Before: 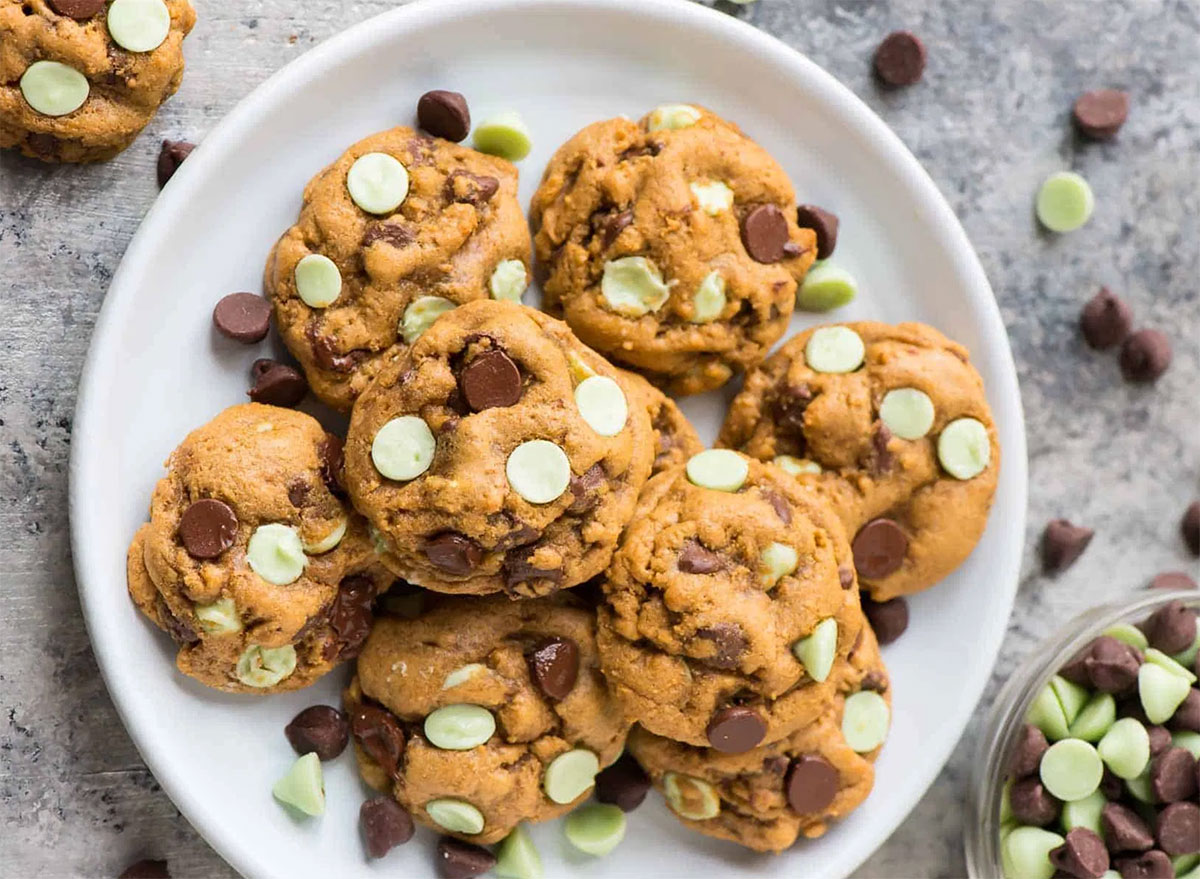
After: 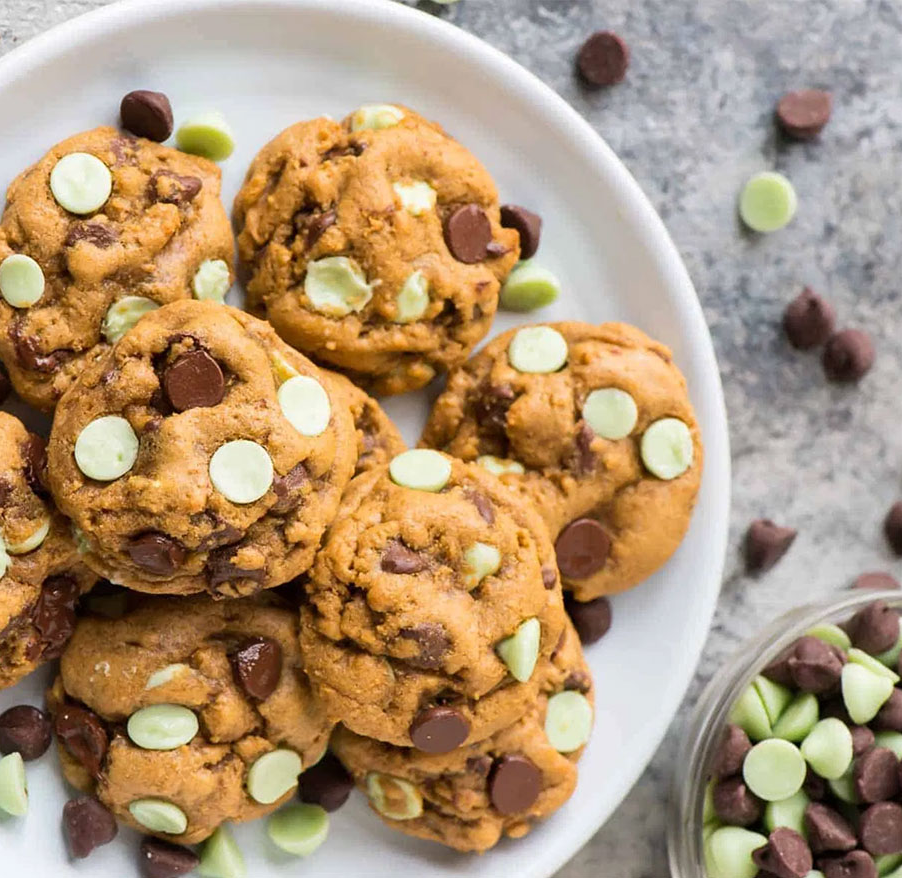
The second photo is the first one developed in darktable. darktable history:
crop and rotate: left 24.787%
